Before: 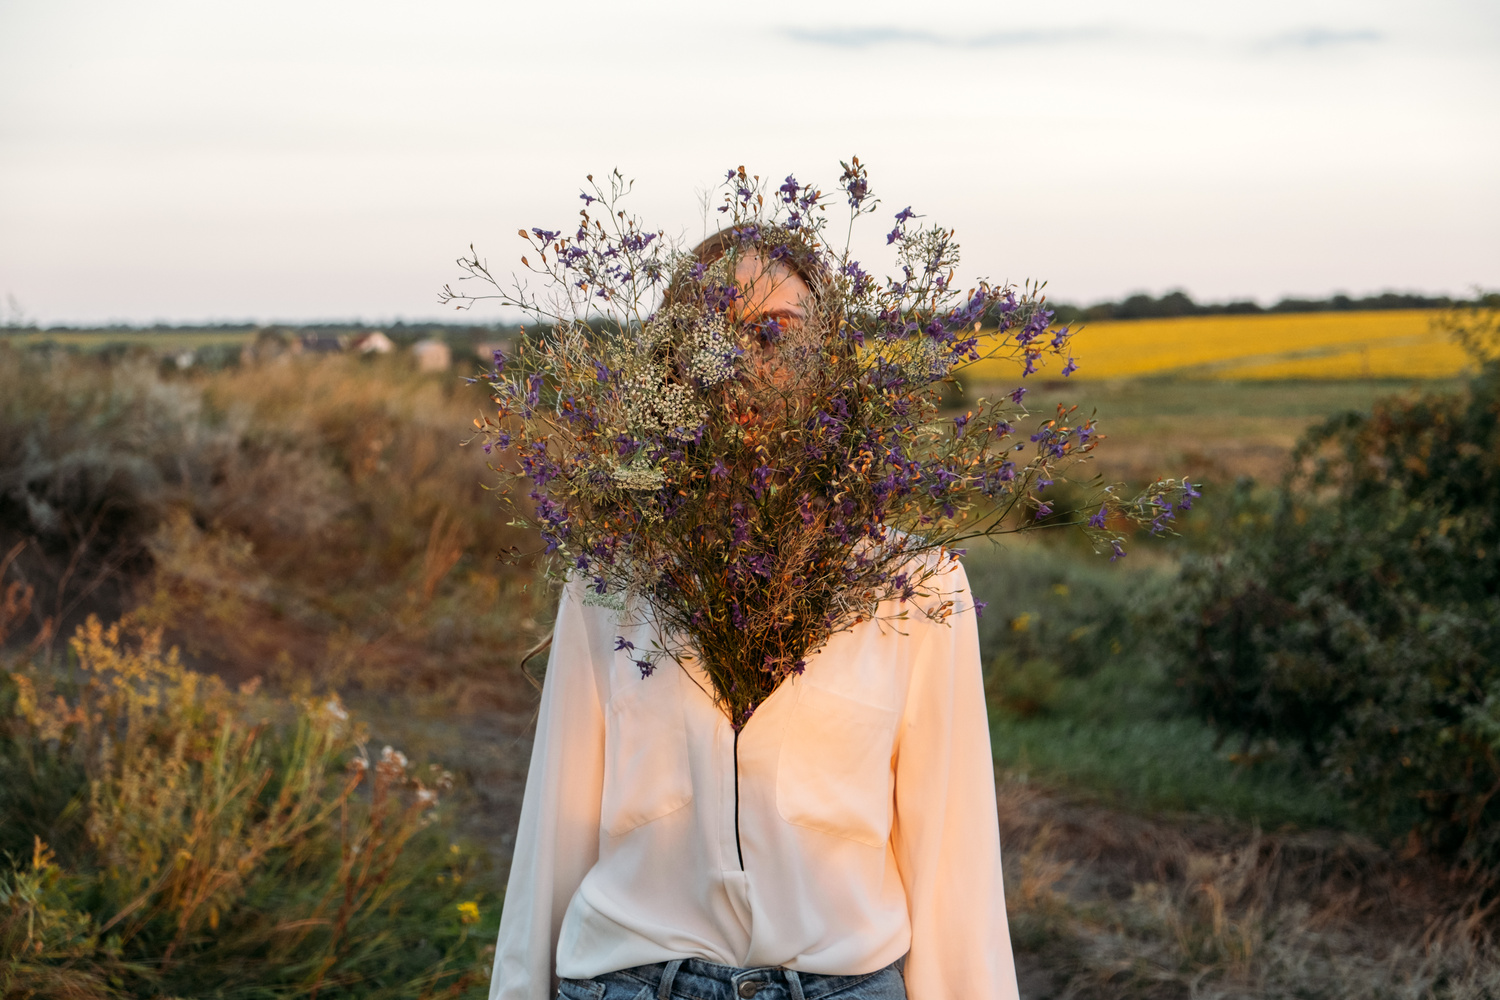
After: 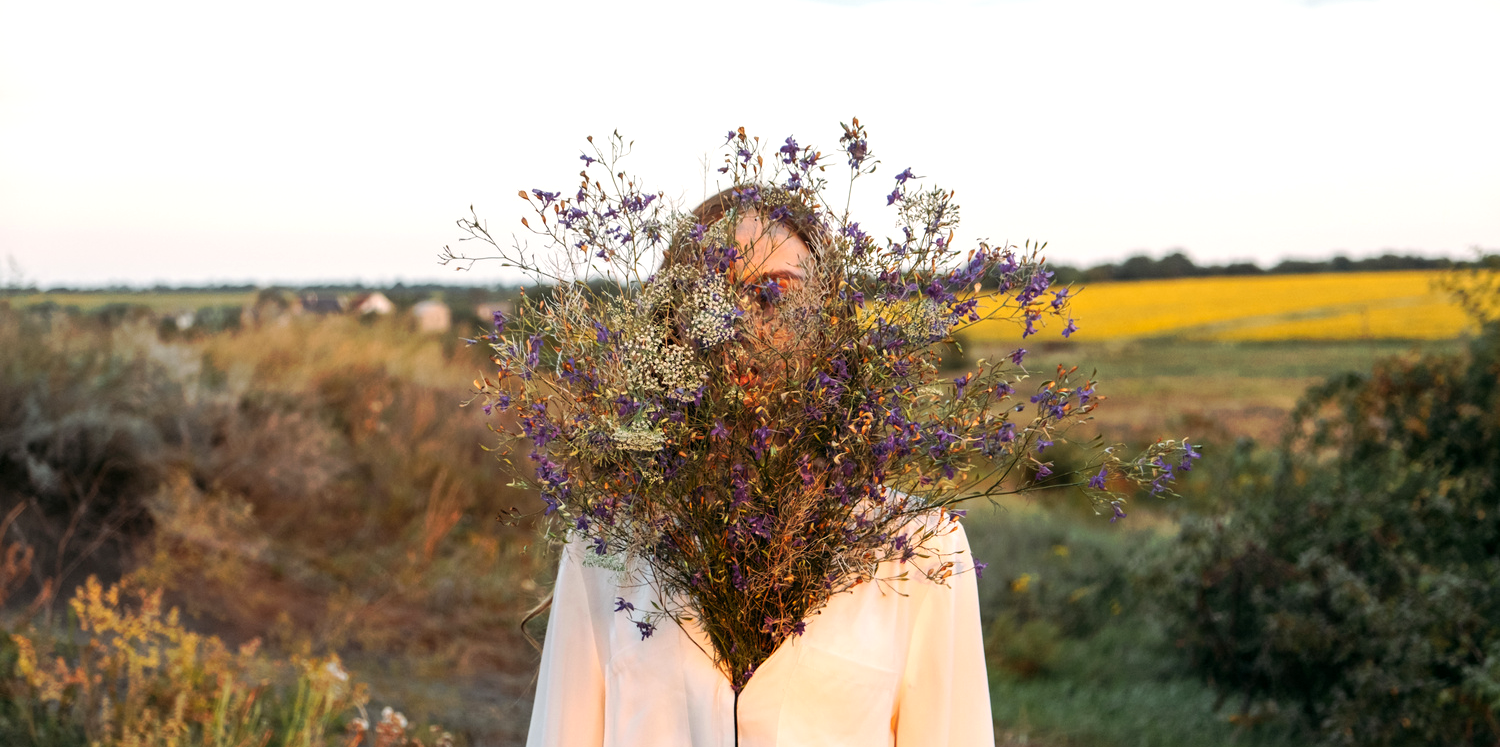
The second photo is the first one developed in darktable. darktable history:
crop: top 3.919%, bottom 21.339%
tone curve: curves: ch0 [(0, 0) (0.003, 0.003) (0.011, 0.011) (0.025, 0.025) (0.044, 0.044) (0.069, 0.069) (0.1, 0.099) (0.136, 0.135) (0.177, 0.177) (0.224, 0.224) (0.277, 0.276) (0.335, 0.334) (0.399, 0.398) (0.468, 0.467) (0.543, 0.565) (0.623, 0.641) (0.709, 0.723) (0.801, 0.81) (0.898, 0.902) (1, 1)], preserve colors none
exposure: exposure 0.365 EV, compensate exposure bias true, compensate highlight preservation false
